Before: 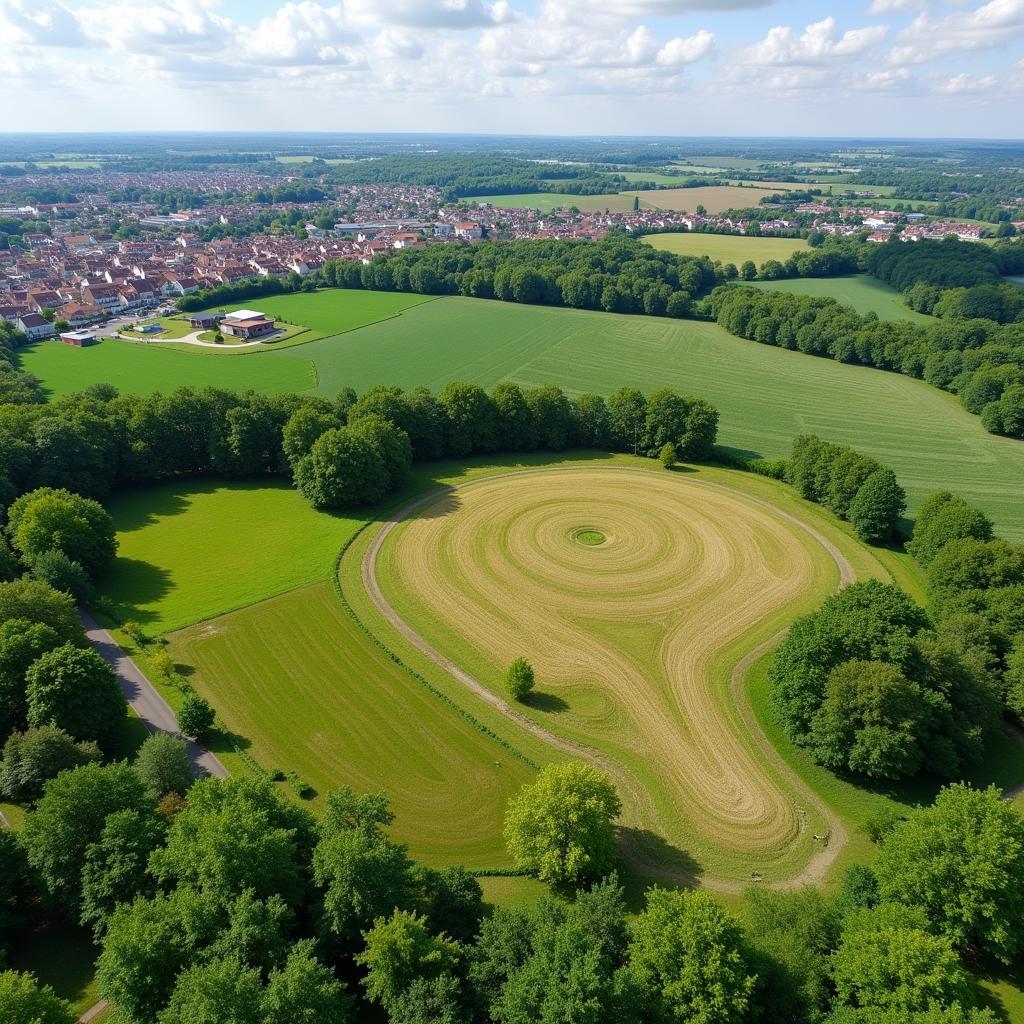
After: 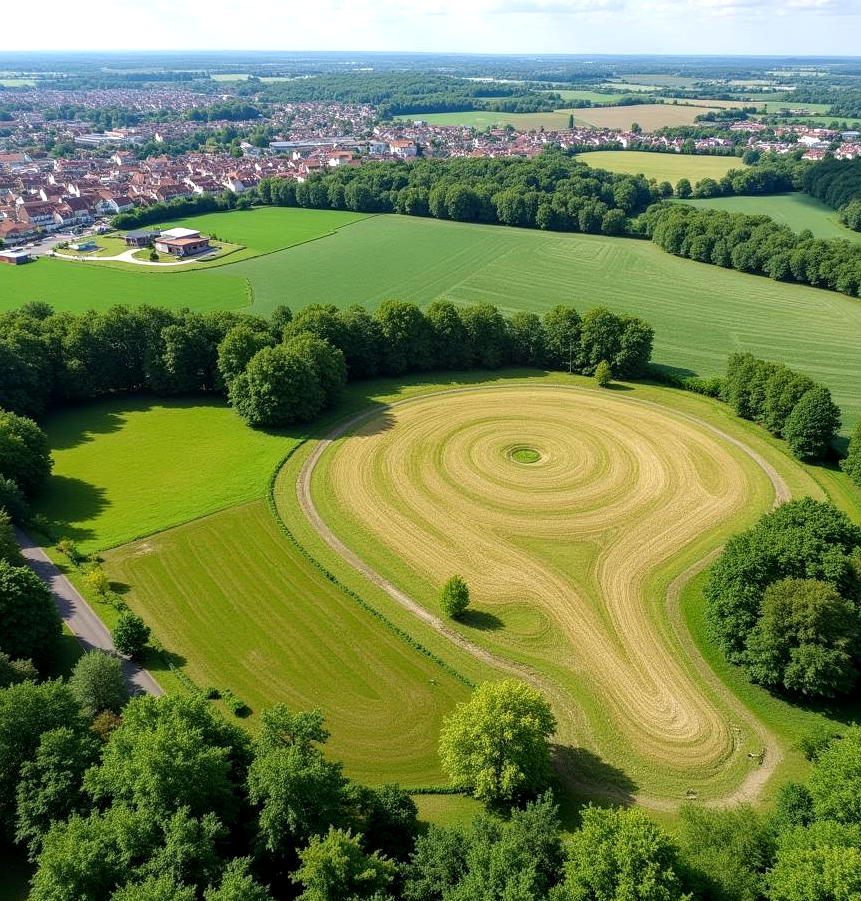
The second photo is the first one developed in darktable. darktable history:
local contrast: on, module defaults
crop: left 6.357%, top 8.062%, right 9.547%, bottom 3.903%
tone equalizer: -8 EV -0.426 EV, -7 EV -0.413 EV, -6 EV -0.313 EV, -5 EV -0.197 EV, -3 EV 0.224 EV, -2 EV 0.341 EV, -1 EV 0.385 EV, +0 EV 0.425 EV, luminance estimator HSV value / RGB max
